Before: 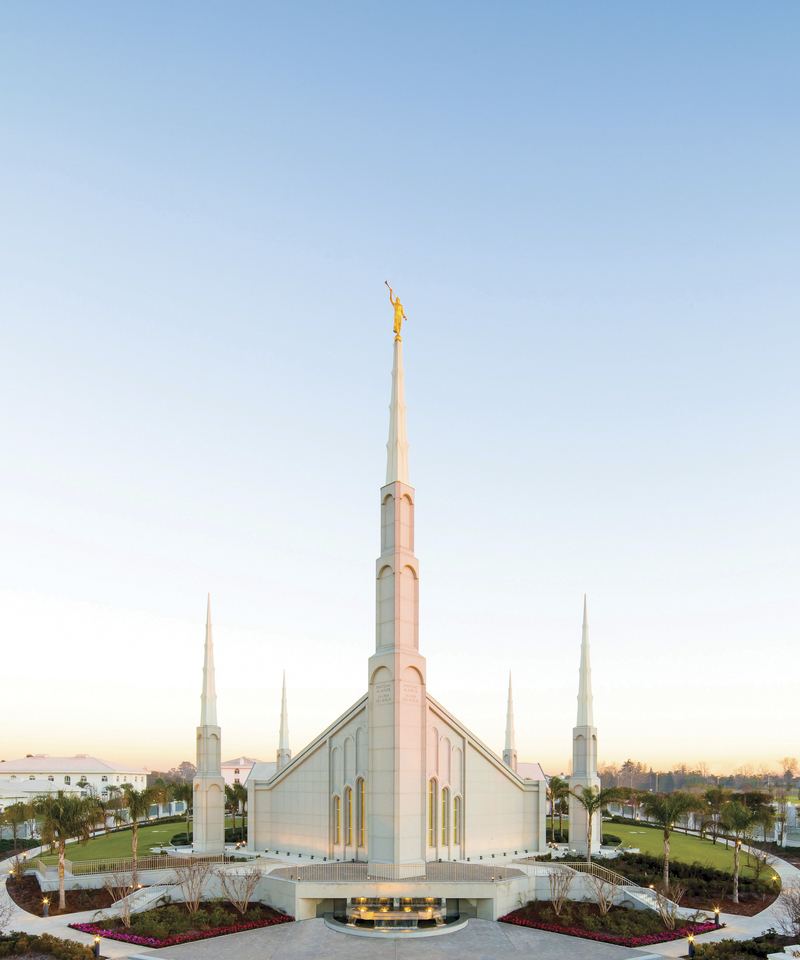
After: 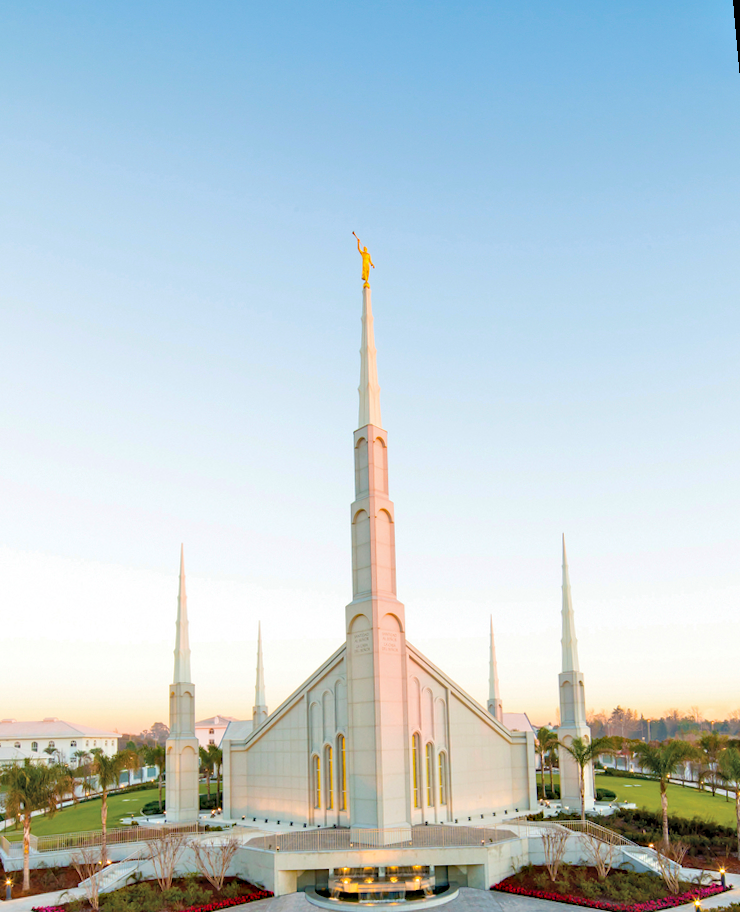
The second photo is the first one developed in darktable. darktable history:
haze removal: compatibility mode true, adaptive false
rotate and perspective: rotation -1.68°, lens shift (vertical) -0.146, crop left 0.049, crop right 0.912, crop top 0.032, crop bottom 0.96
tone equalizer: -8 EV 1 EV, -7 EV 1 EV, -6 EV 1 EV, -5 EV 1 EV, -4 EV 1 EV, -3 EV 0.75 EV, -2 EV 0.5 EV, -1 EV 0.25 EV
